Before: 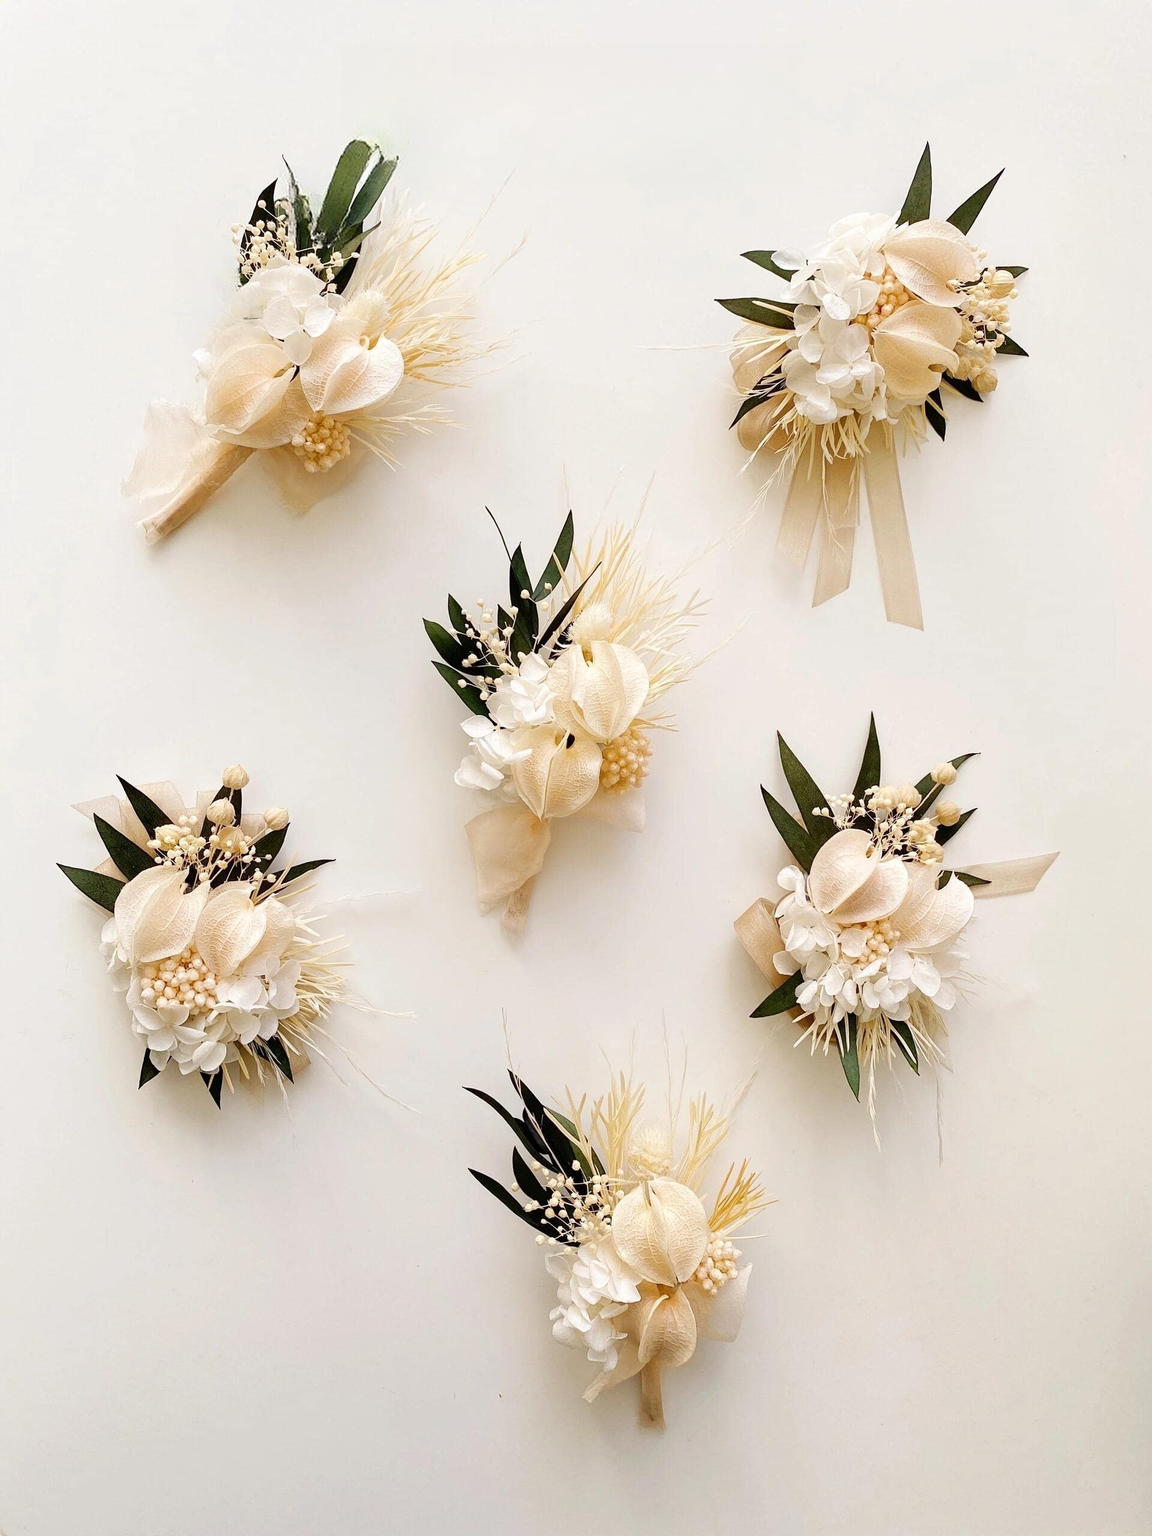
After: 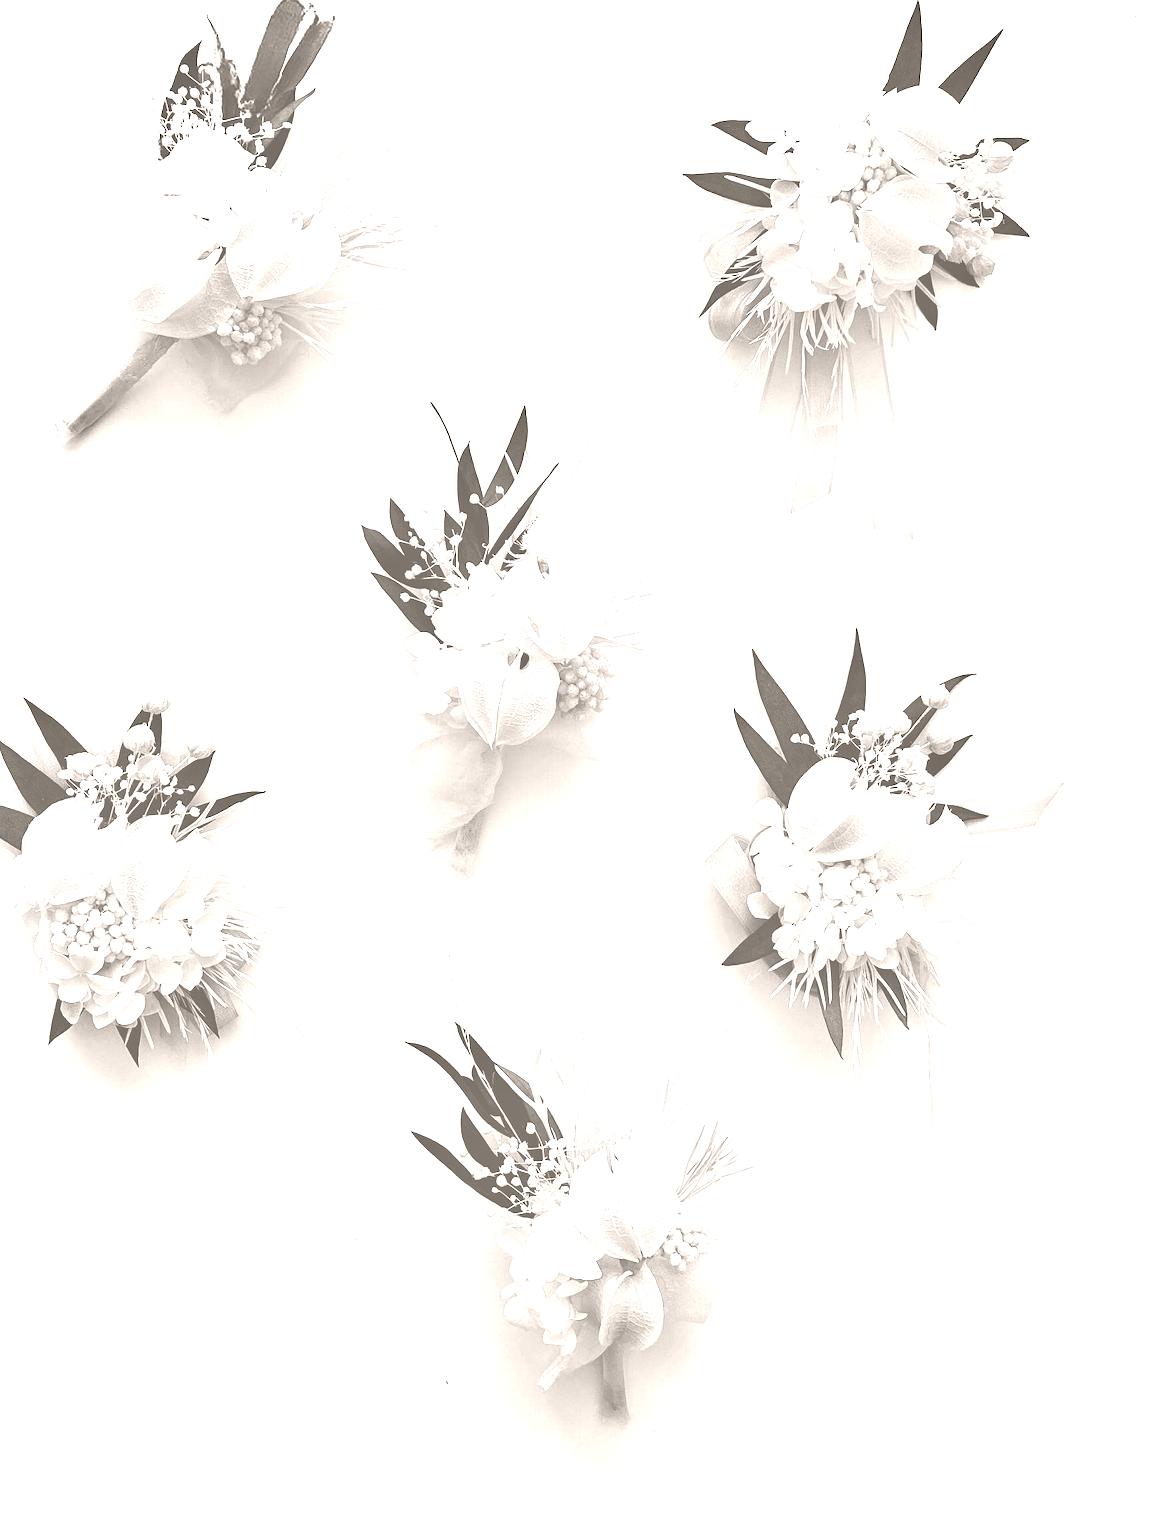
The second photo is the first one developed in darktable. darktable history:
colorize: hue 34.49°, saturation 35.33%, source mix 100%, lightness 55%, version 1
crop and rotate: left 8.262%, top 9.226%
shadows and highlights: low approximation 0.01, soften with gaussian
exposure: black level correction -0.041, exposure 0.064 EV, compensate highlight preservation false
